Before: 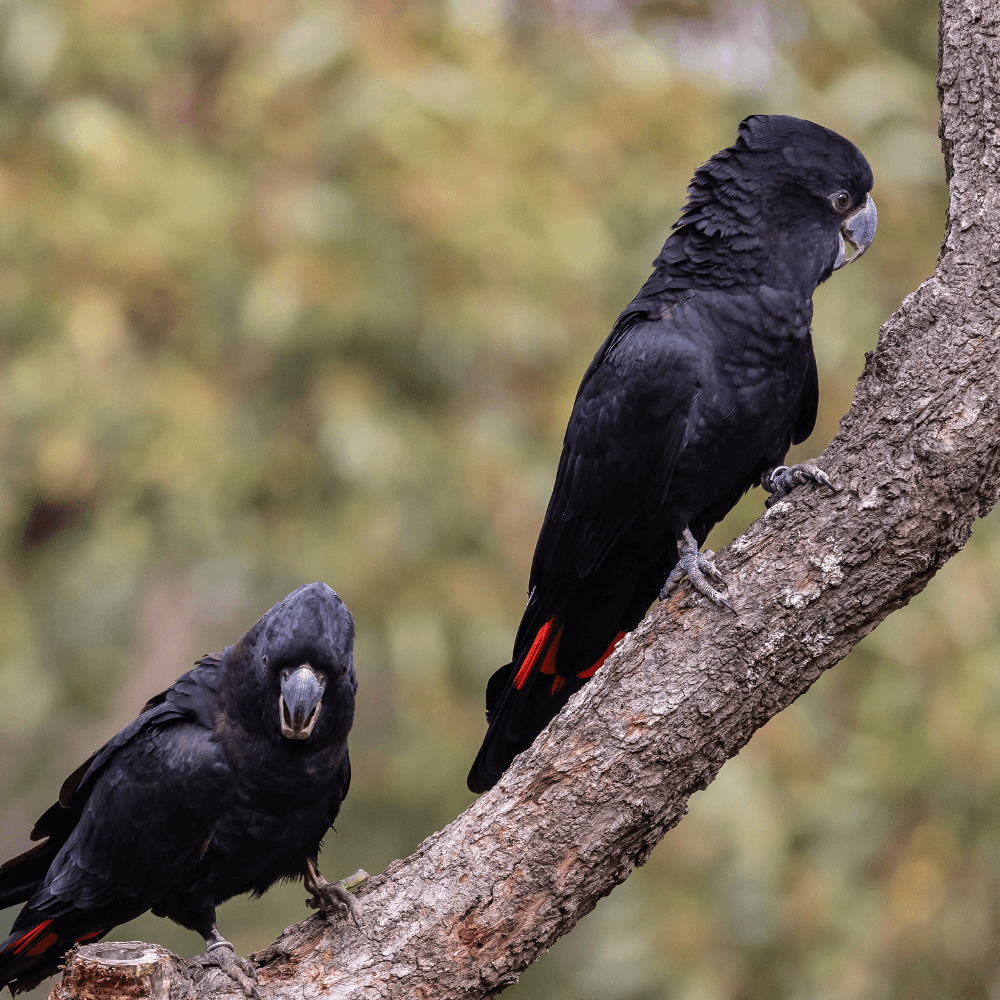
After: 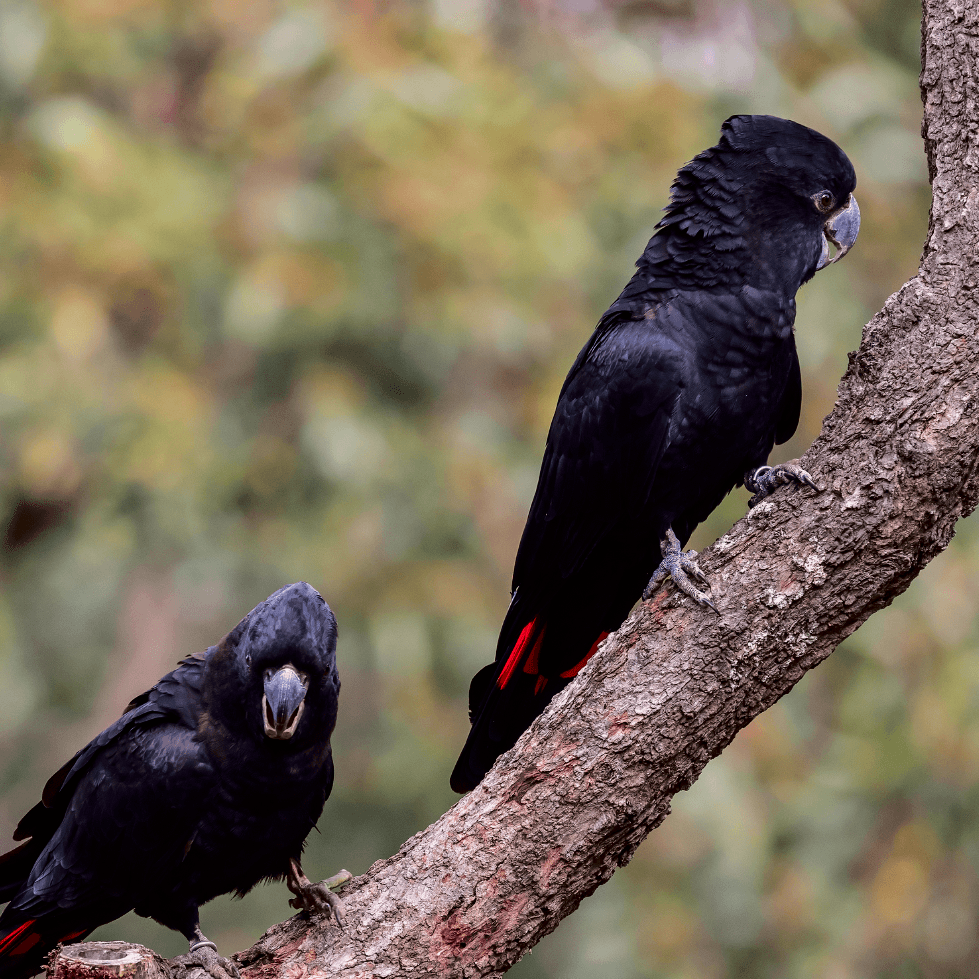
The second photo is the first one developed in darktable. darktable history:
tone curve: curves: ch0 [(0, 0) (0.068, 0.012) (0.183, 0.089) (0.341, 0.283) (0.547, 0.532) (0.828, 0.815) (1, 0.983)]; ch1 [(0, 0) (0.23, 0.166) (0.34, 0.308) (0.371, 0.337) (0.429, 0.411) (0.477, 0.462) (0.499, 0.498) (0.529, 0.537) (0.559, 0.582) (0.743, 0.798) (1, 1)]; ch2 [(0, 0) (0.431, 0.414) (0.498, 0.503) (0.524, 0.528) (0.568, 0.546) (0.6, 0.597) (0.634, 0.645) (0.728, 0.742) (1, 1)], color space Lab, independent channels, preserve colors none
crop: left 1.743%, right 0.268%, bottom 2.011%
